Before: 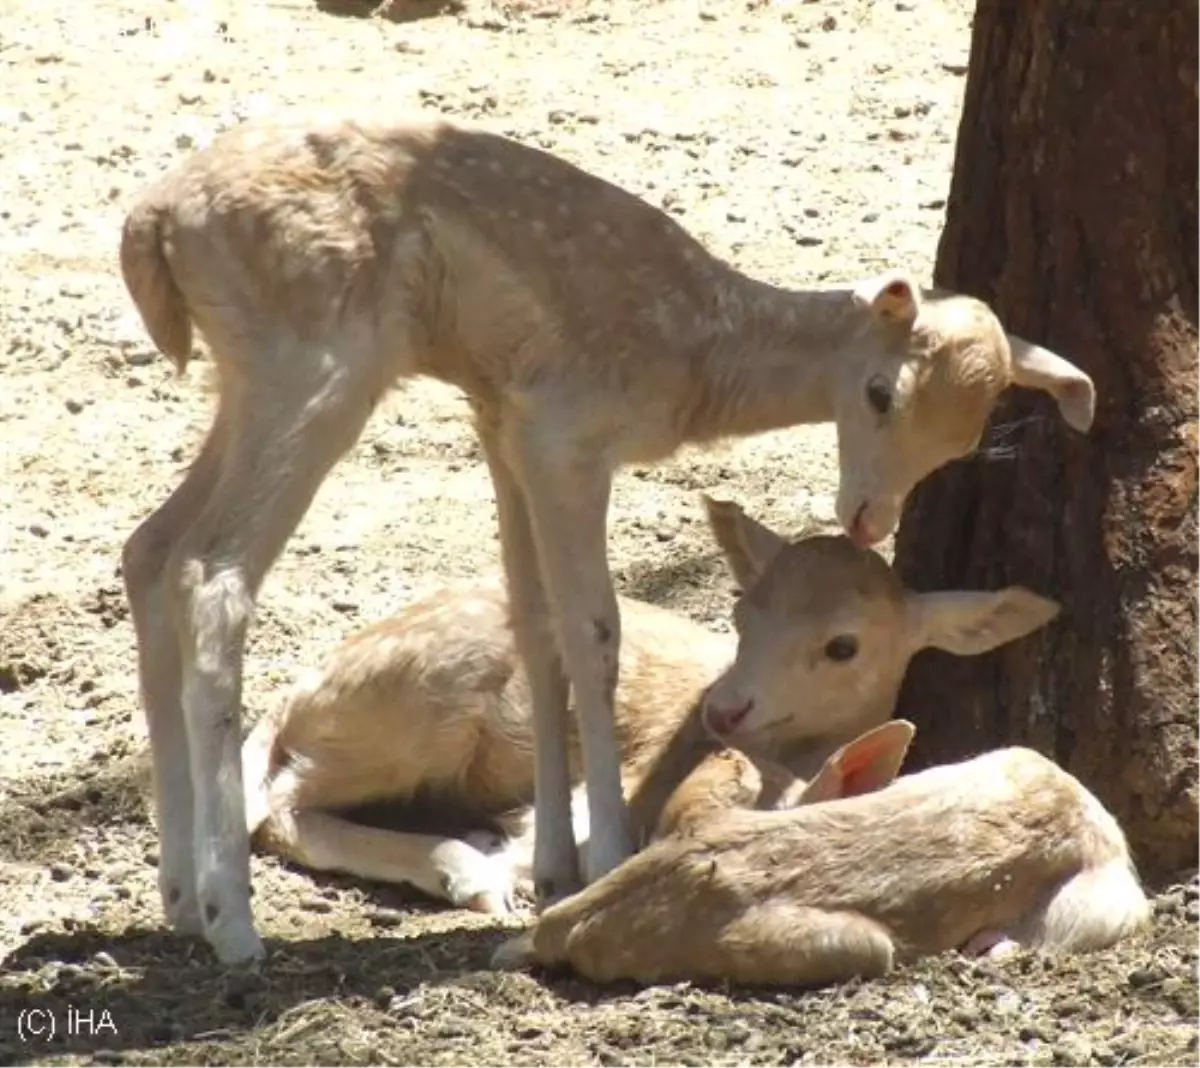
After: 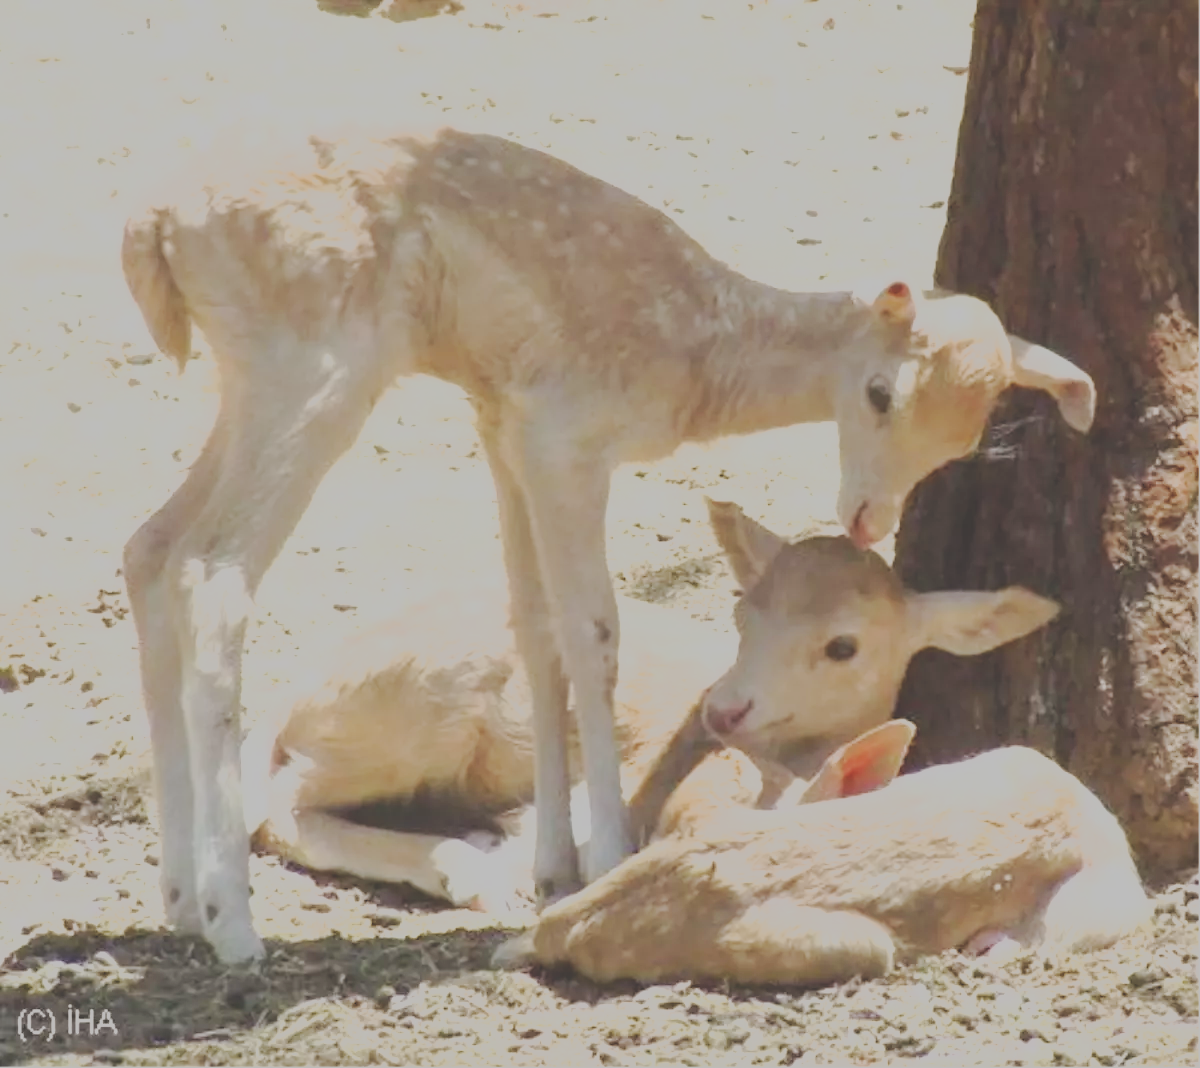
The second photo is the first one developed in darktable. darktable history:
tone curve: curves: ch0 [(0, 0) (0.003, 0.117) (0.011, 0.115) (0.025, 0.116) (0.044, 0.116) (0.069, 0.112) (0.1, 0.113) (0.136, 0.127) (0.177, 0.148) (0.224, 0.191) (0.277, 0.249) (0.335, 0.363) (0.399, 0.479) (0.468, 0.589) (0.543, 0.664) (0.623, 0.733) (0.709, 0.799) (0.801, 0.852) (0.898, 0.914) (1, 1)], preserve colors none
exposure: black level correction -0.04, exposure 0.06 EV, compensate highlight preservation false
filmic rgb: black relative exposure -13.13 EV, white relative exposure 4.03 EV, target white luminance 85.002%, hardness 6.3, latitude 42.95%, contrast 0.86, shadows ↔ highlights balance 8.07%
